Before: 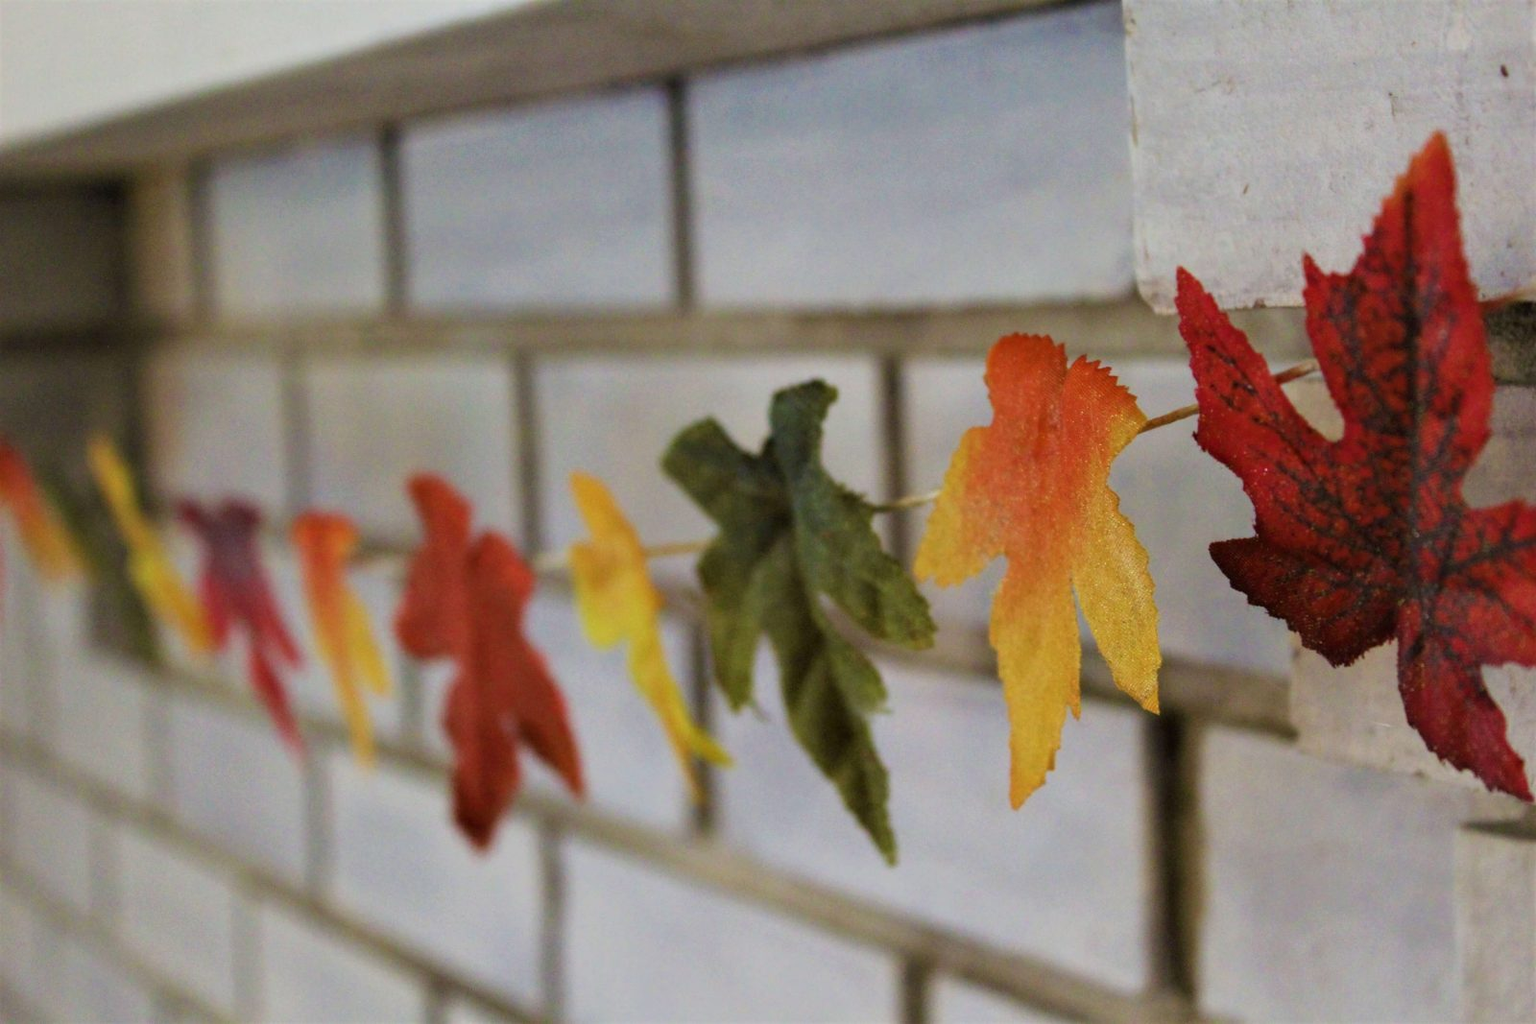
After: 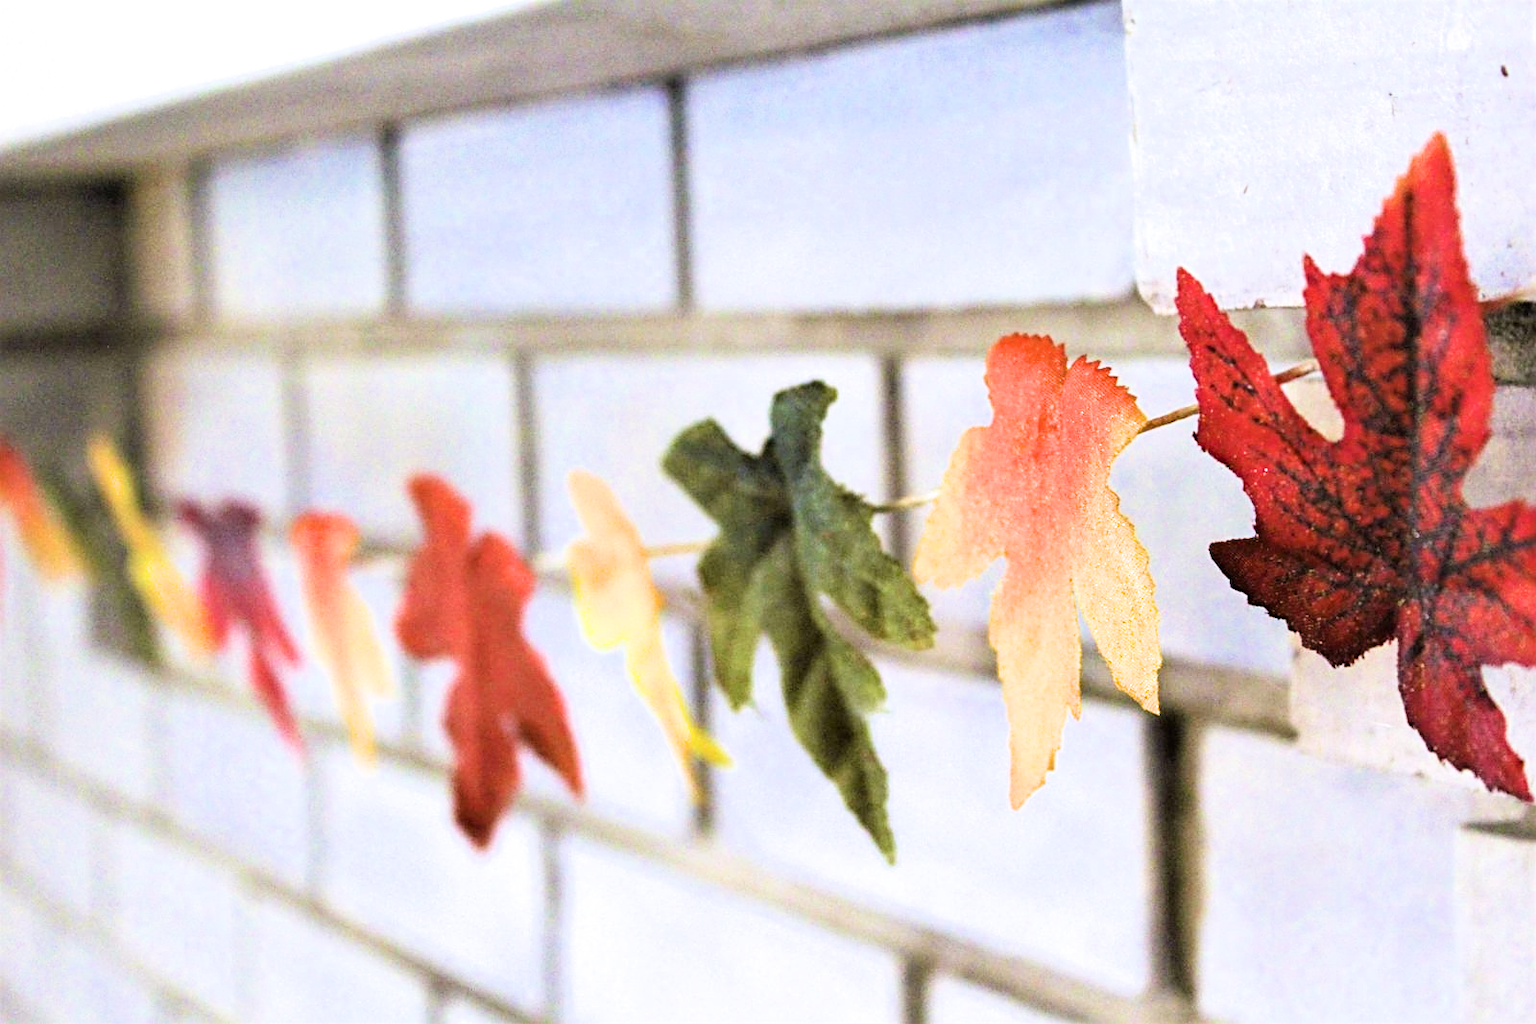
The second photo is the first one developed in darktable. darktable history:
filmic rgb: black relative exposure -8.07 EV, white relative exposure 3 EV, hardness 5.35, contrast 1.25
exposure: black level correction 0, exposure 1.55 EV, compensate exposure bias true, compensate highlight preservation false
sharpen: radius 2.767
white balance: red 0.967, blue 1.119, emerald 0.756
